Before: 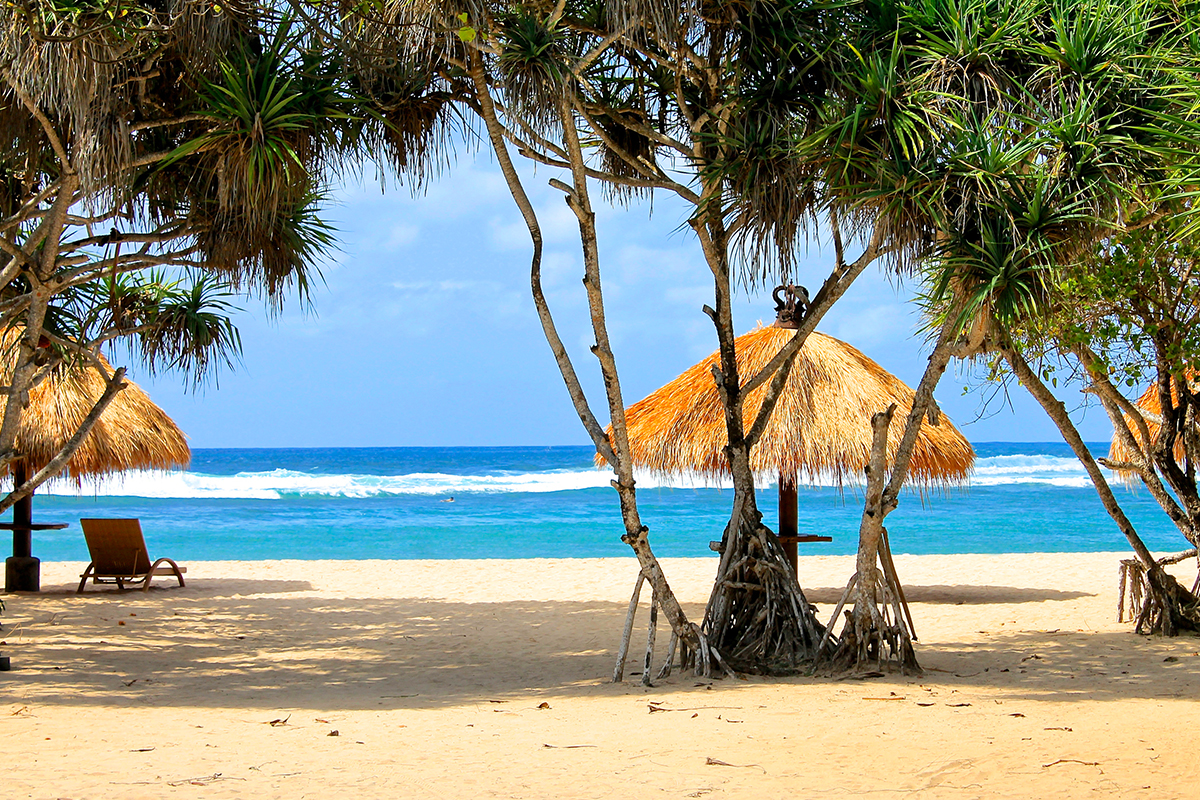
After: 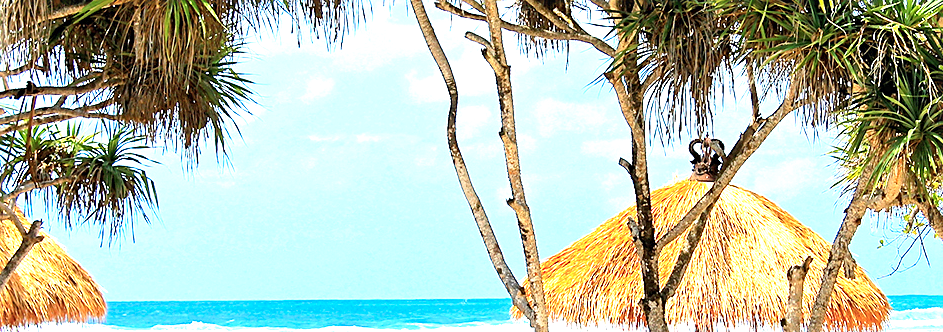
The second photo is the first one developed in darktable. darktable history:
sharpen: on, module defaults
contrast brightness saturation: contrast 0.07, brightness 0.08, saturation 0.18
crop: left 7.036%, top 18.398%, right 14.379%, bottom 40.043%
exposure: black level correction 0, exposure 1.3 EV, compensate exposure bias true, compensate highlight preservation false
